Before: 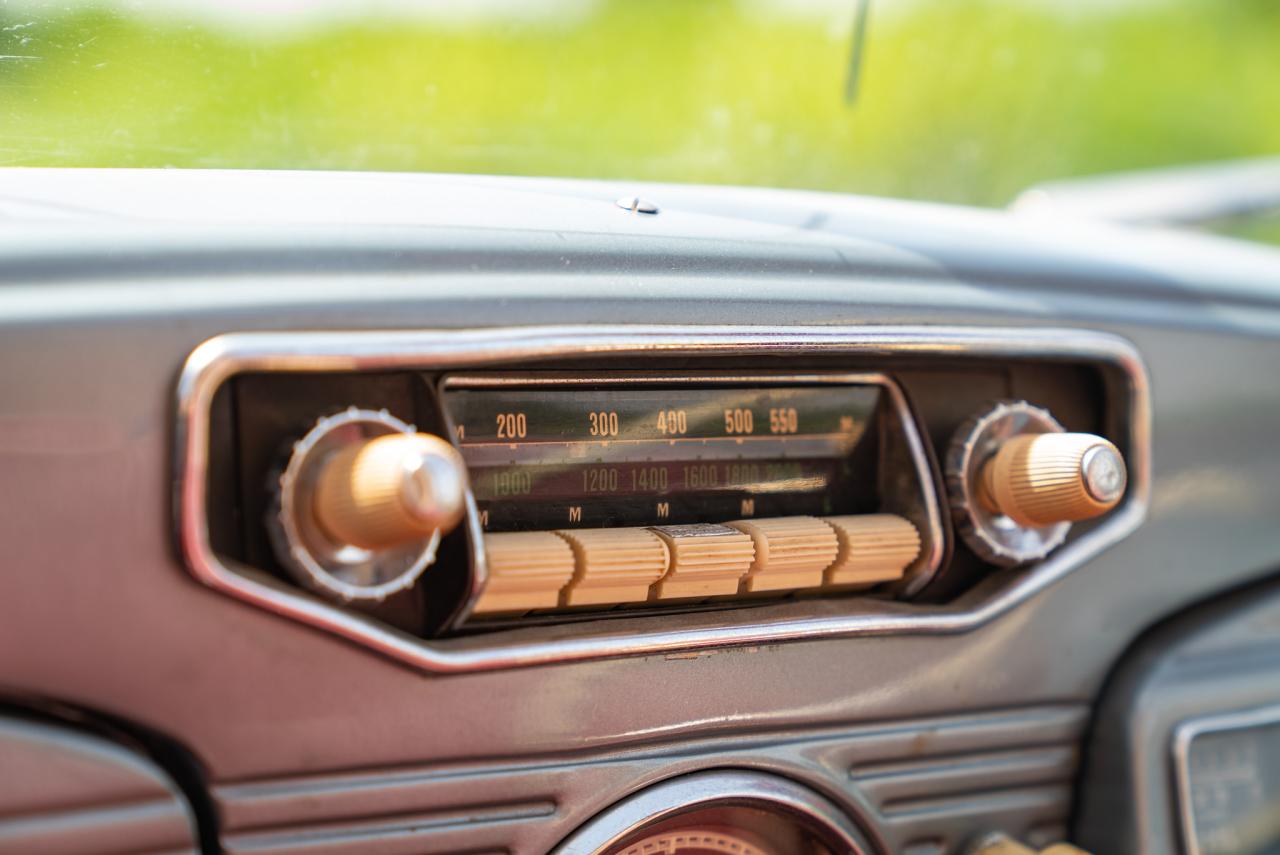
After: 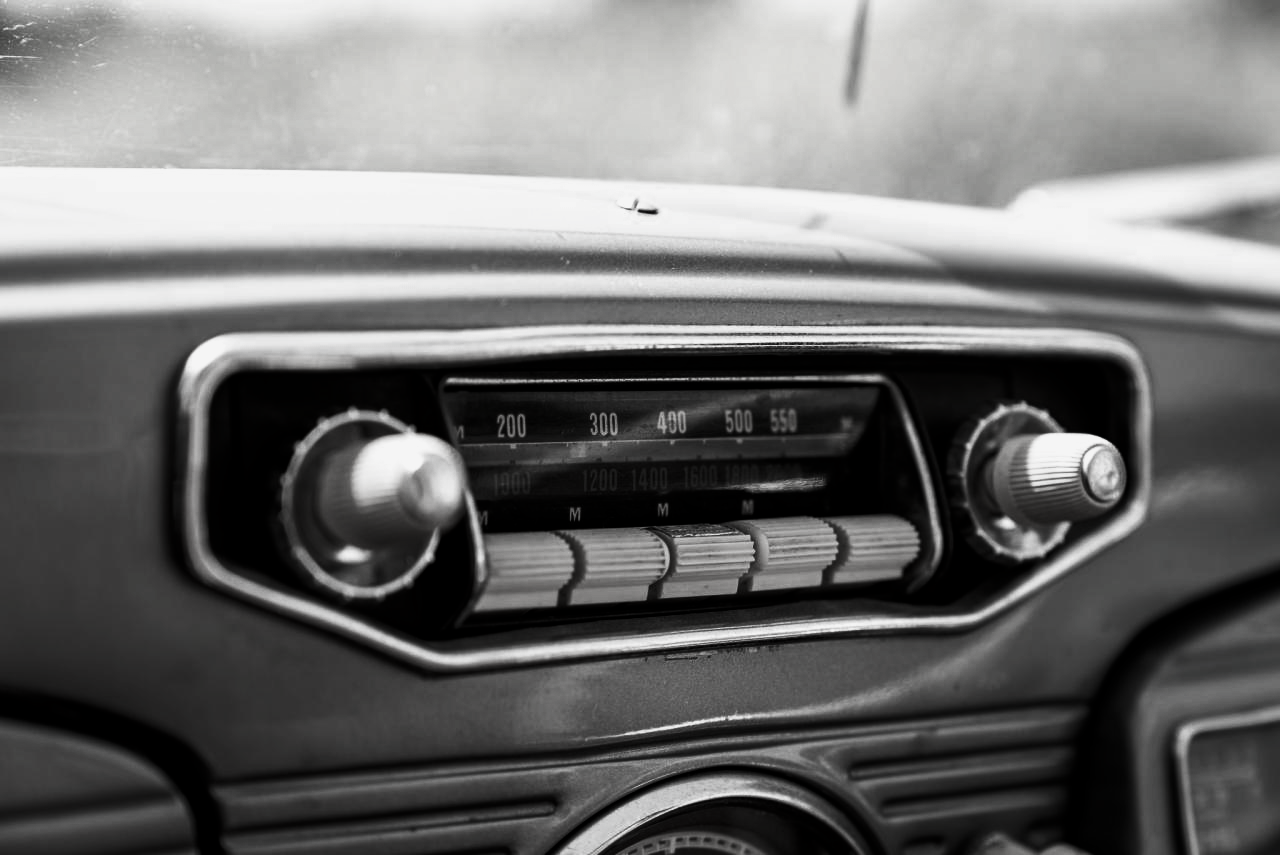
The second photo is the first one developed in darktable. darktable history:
filmic rgb: black relative exposure -7.97 EV, white relative exposure 2.47 EV, hardness 6.38
contrast brightness saturation: contrast -0.031, brightness -0.579, saturation -0.982
exposure: exposure 0.074 EV, compensate highlight preservation false
